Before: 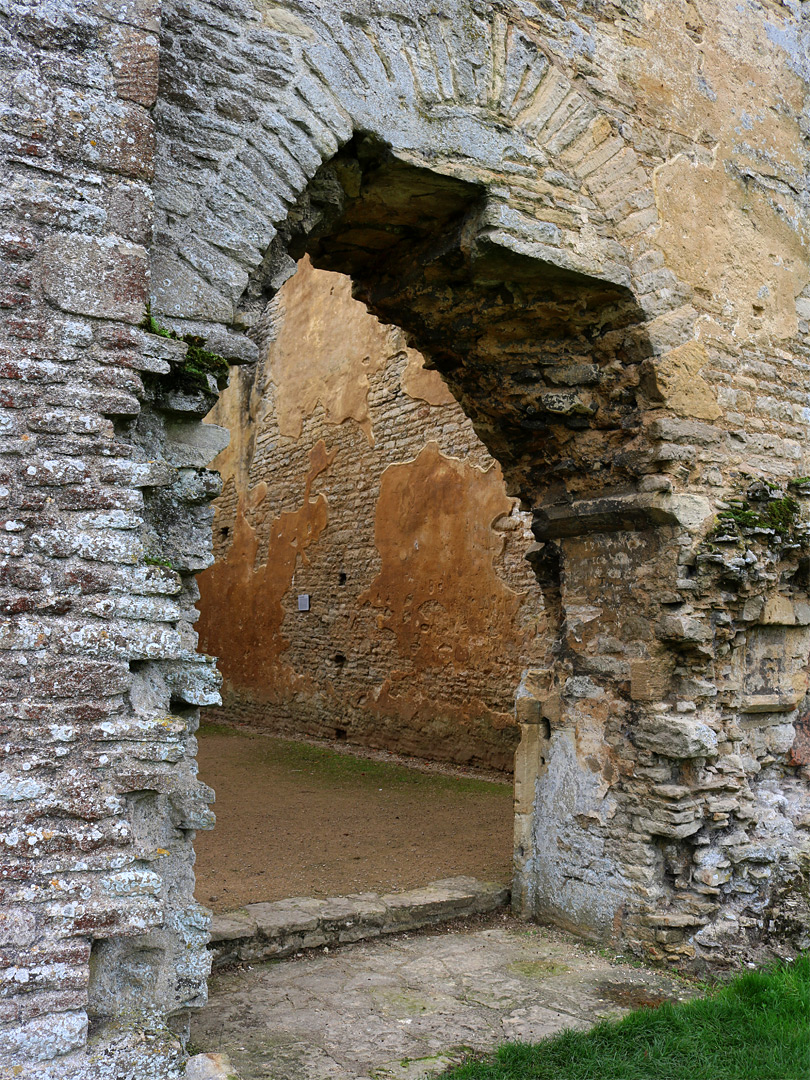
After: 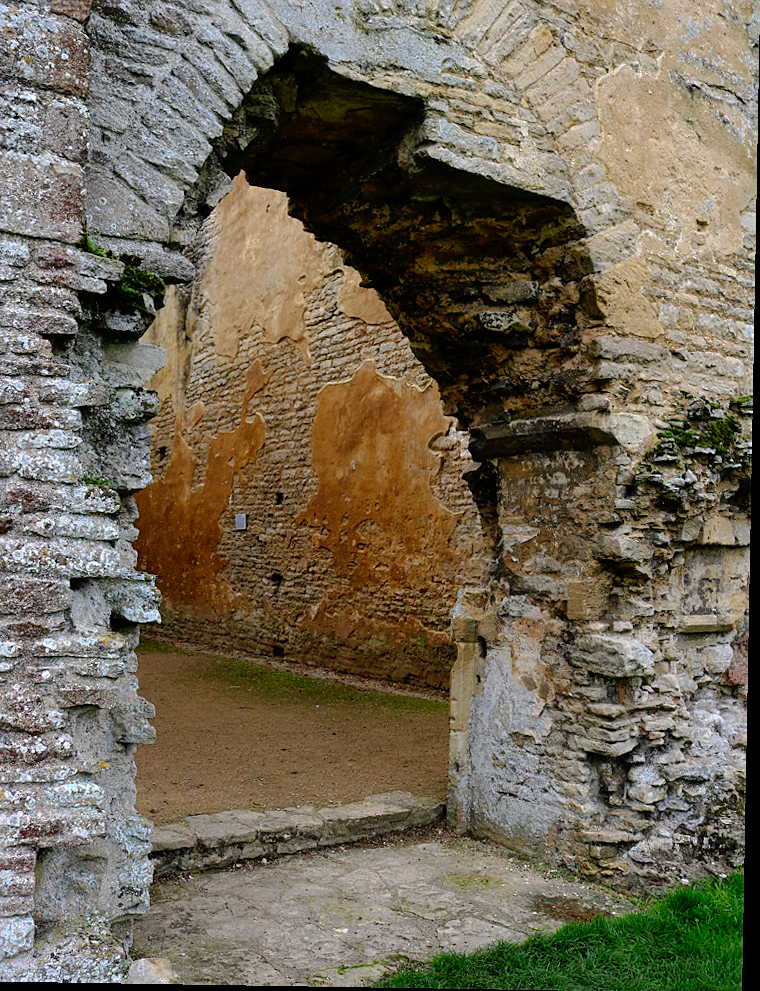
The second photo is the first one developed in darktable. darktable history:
sharpen: amount 0.2
crop and rotate: left 8.262%, top 9.226%
tone curve: curves: ch0 [(0, 0) (0.003, 0.001) (0.011, 0.002) (0.025, 0.007) (0.044, 0.015) (0.069, 0.022) (0.1, 0.03) (0.136, 0.056) (0.177, 0.115) (0.224, 0.177) (0.277, 0.244) (0.335, 0.322) (0.399, 0.398) (0.468, 0.471) (0.543, 0.545) (0.623, 0.614) (0.709, 0.685) (0.801, 0.765) (0.898, 0.867) (1, 1)], preserve colors none
rotate and perspective: lens shift (vertical) 0.048, lens shift (horizontal) -0.024, automatic cropping off
